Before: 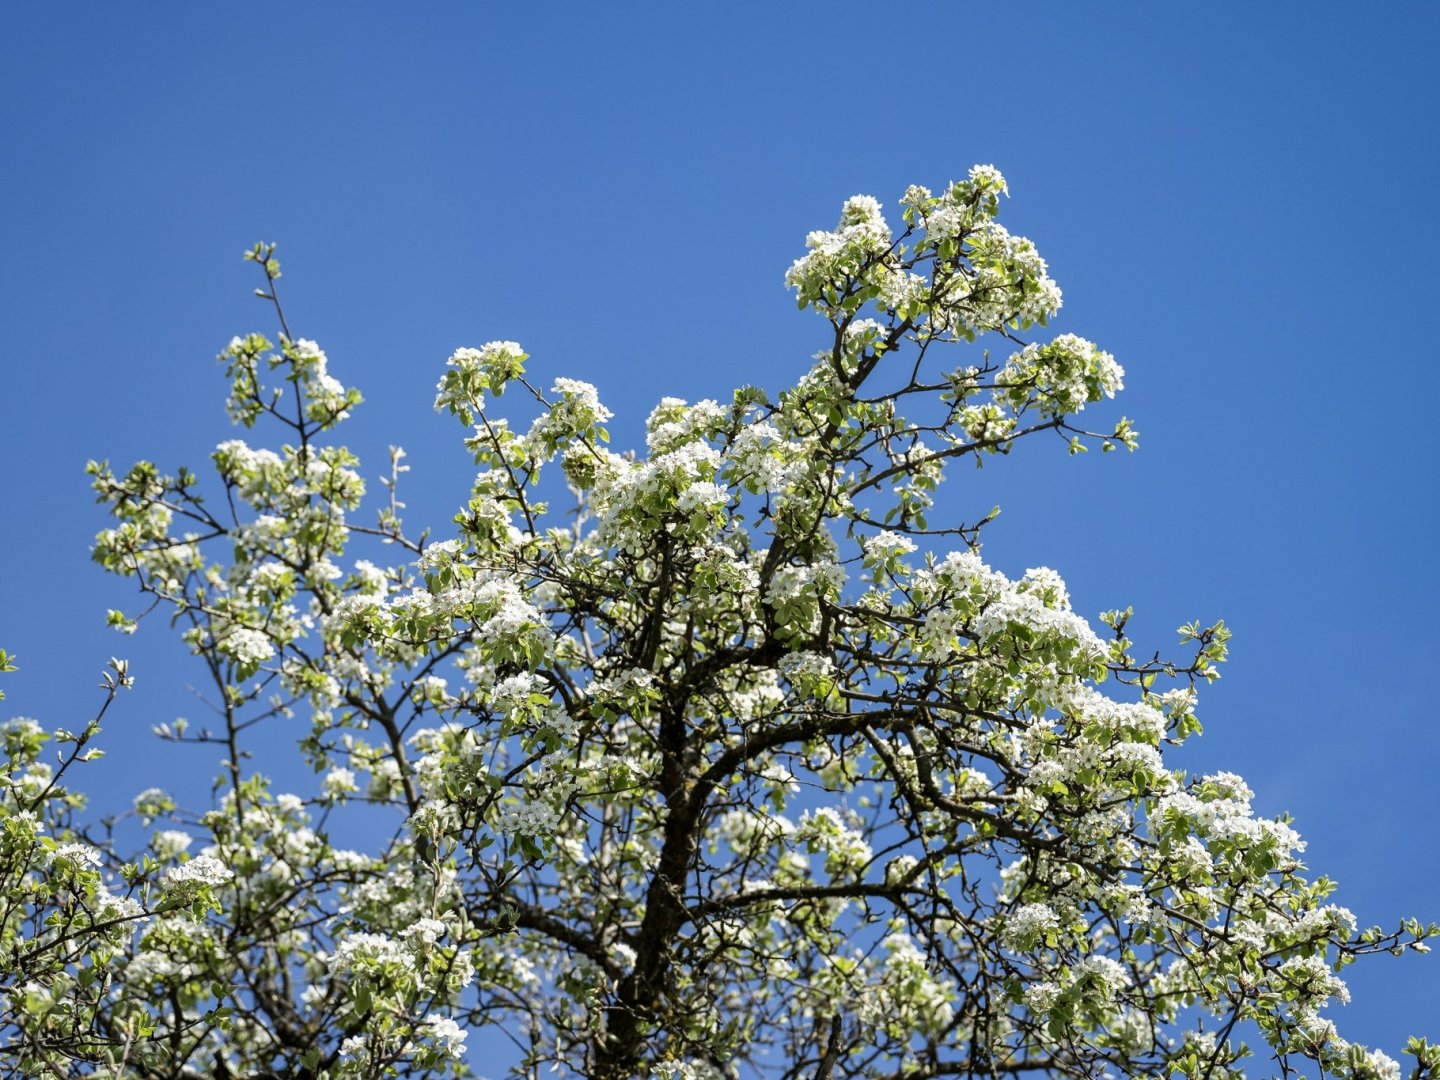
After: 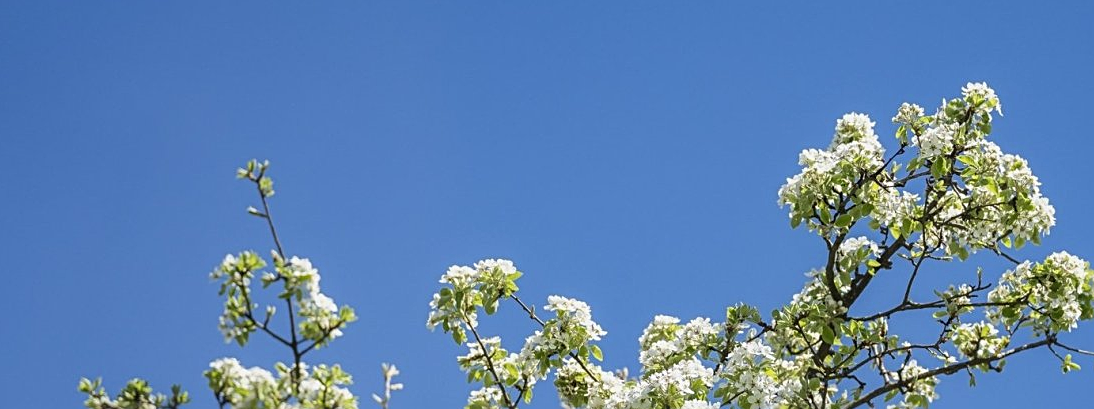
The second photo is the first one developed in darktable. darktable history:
contrast equalizer: octaves 7, y [[0.5, 0.488, 0.462, 0.461, 0.491, 0.5], [0.5 ×6], [0.5 ×6], [0 ×6], [0 ×6]]
crop: left 0.514%, top 7.65%, right 23.465%, bottom 54.47%
sharpen: radius 2.205, amount 0.383, threshold 0.008
